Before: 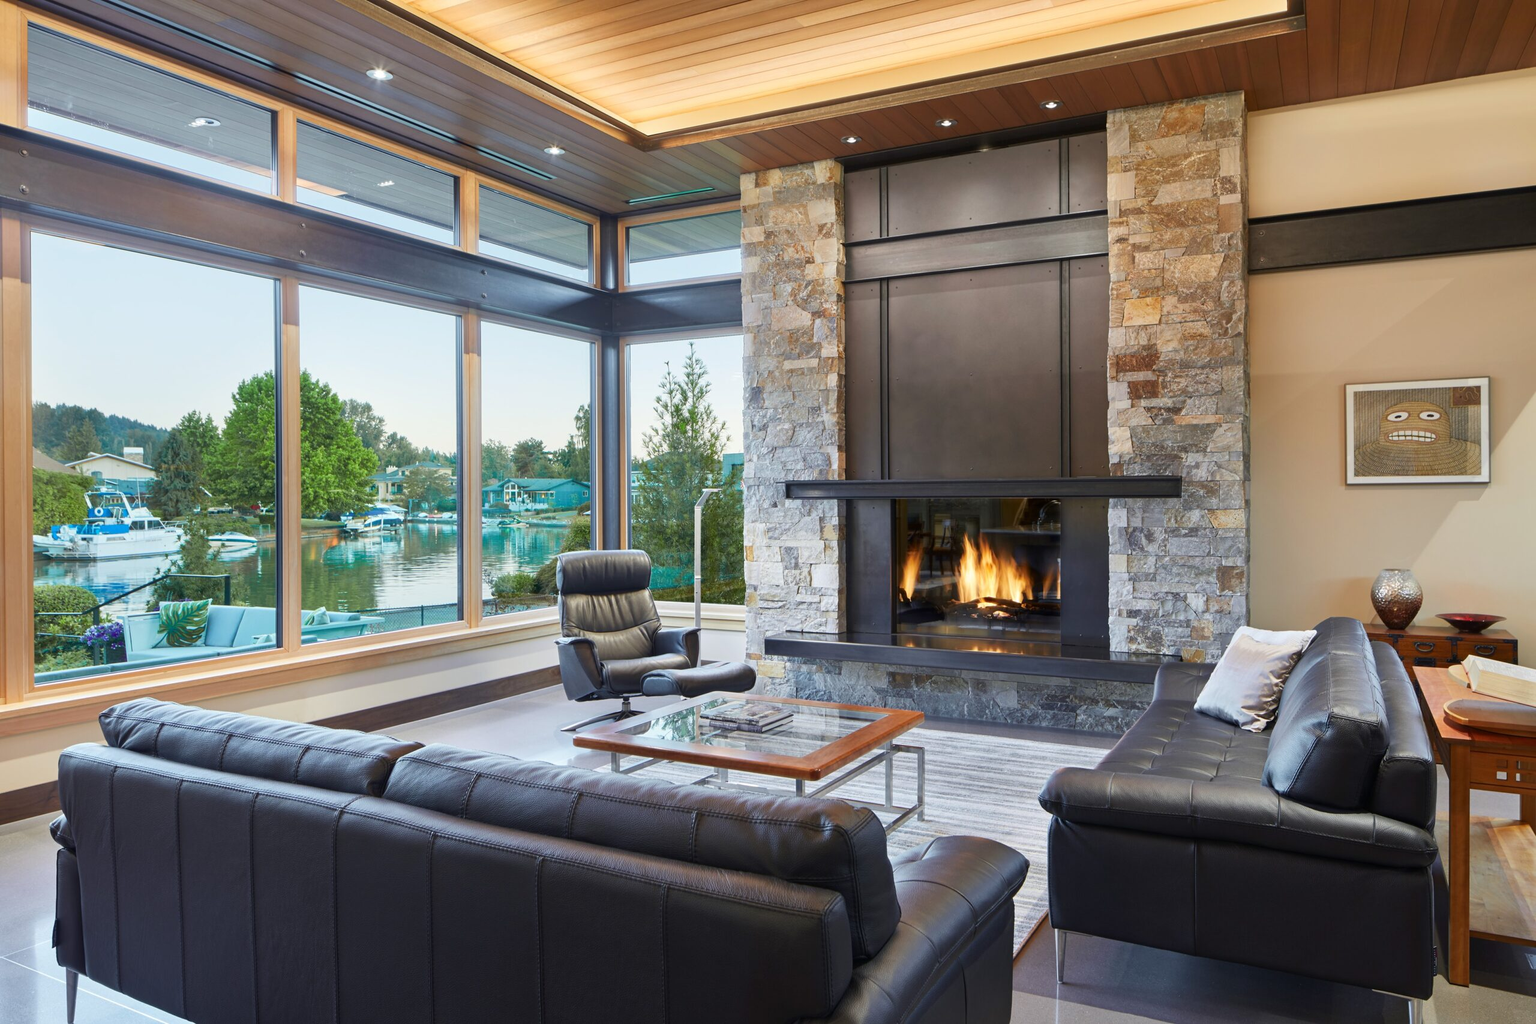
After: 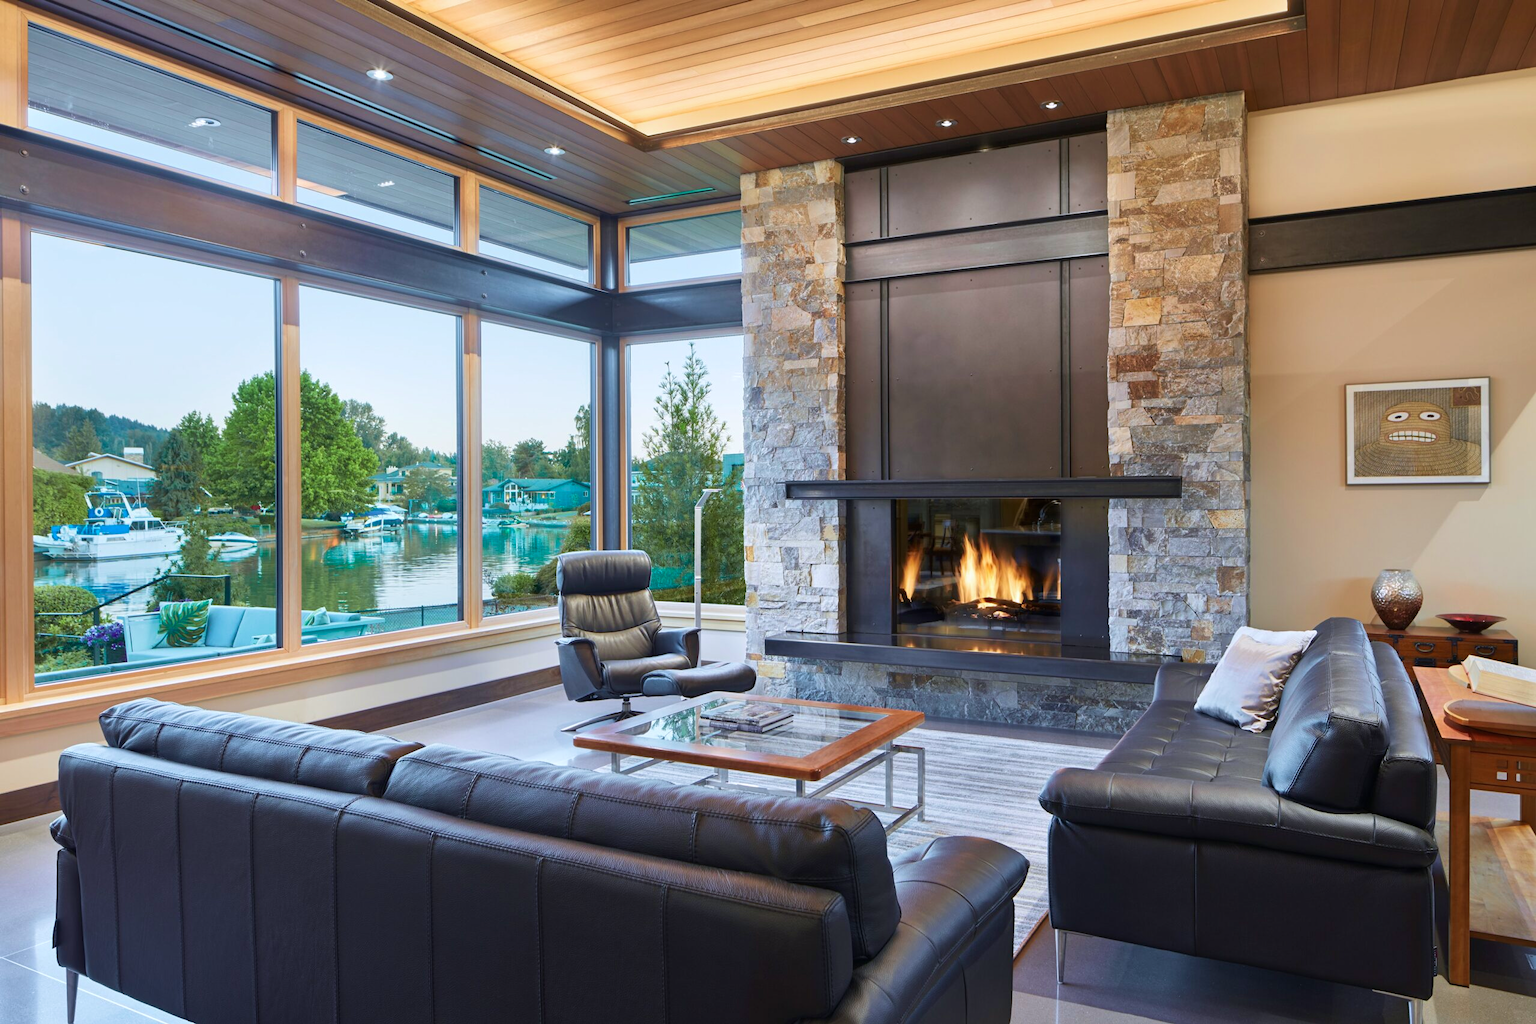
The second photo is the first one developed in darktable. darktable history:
velvia: on, module defaults
color correction: highlights a* -0.105, highlights b* -5.88, shadows a* -0.126, shadows b* -0.092
